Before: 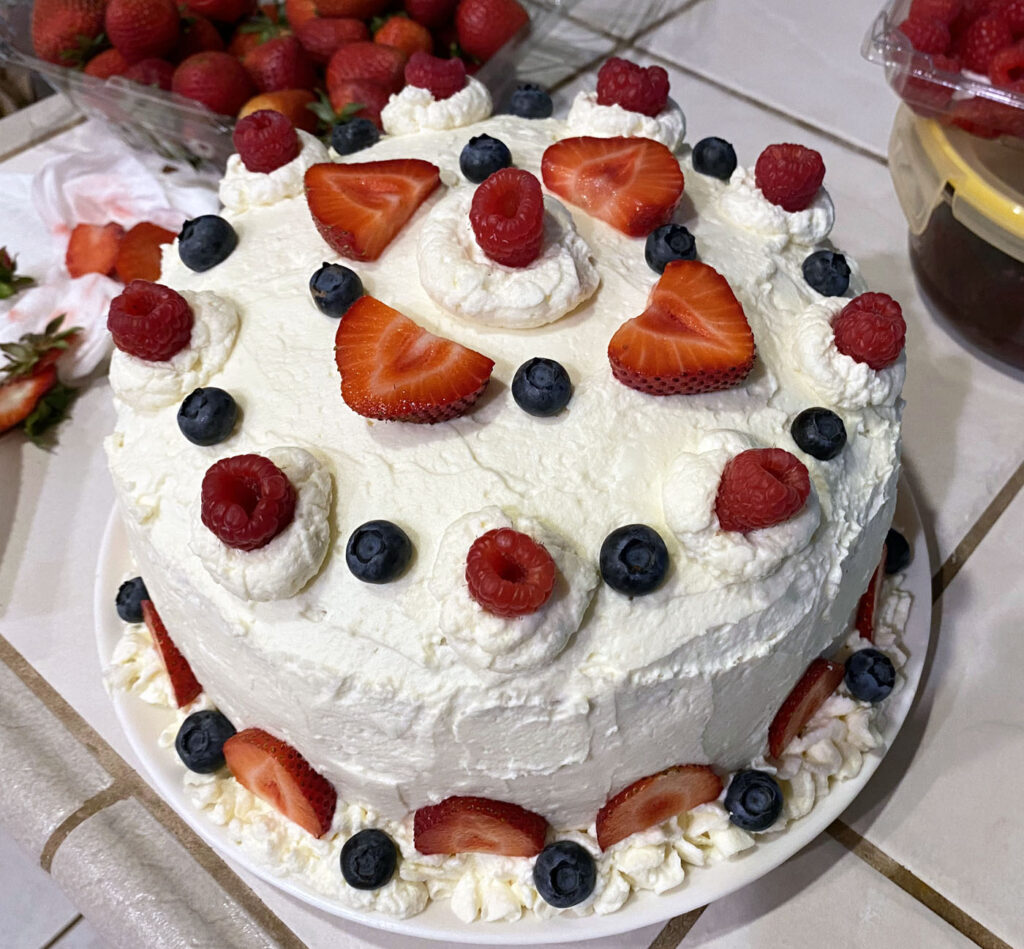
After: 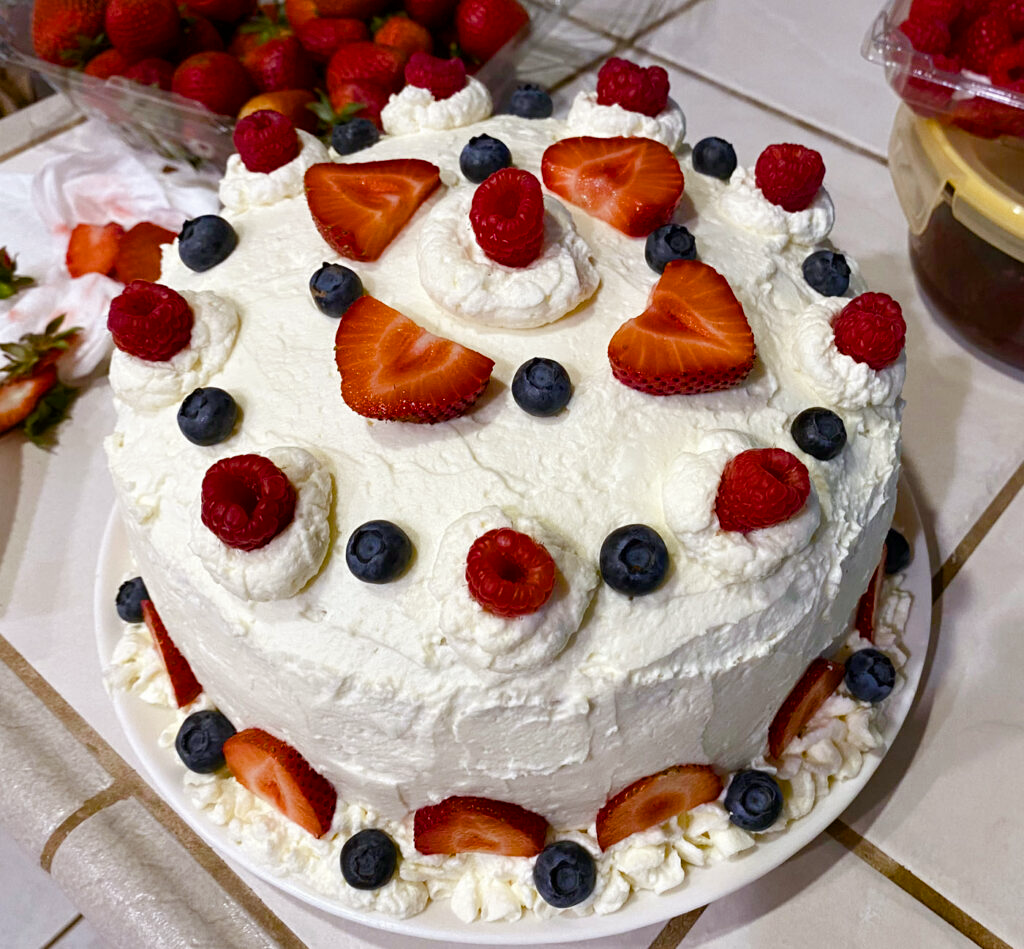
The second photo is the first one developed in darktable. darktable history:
color balance rgb: power › chroma 0.652%, power › hue 60°, perceptual saturation grading › global saturation 0.713%, perceptual saturation grading › highlights -29.605%, perceptual saturation grading › mid-tones 28.926%, perceptual saturation grading › shadows 59.204%, global vibrance 20%
